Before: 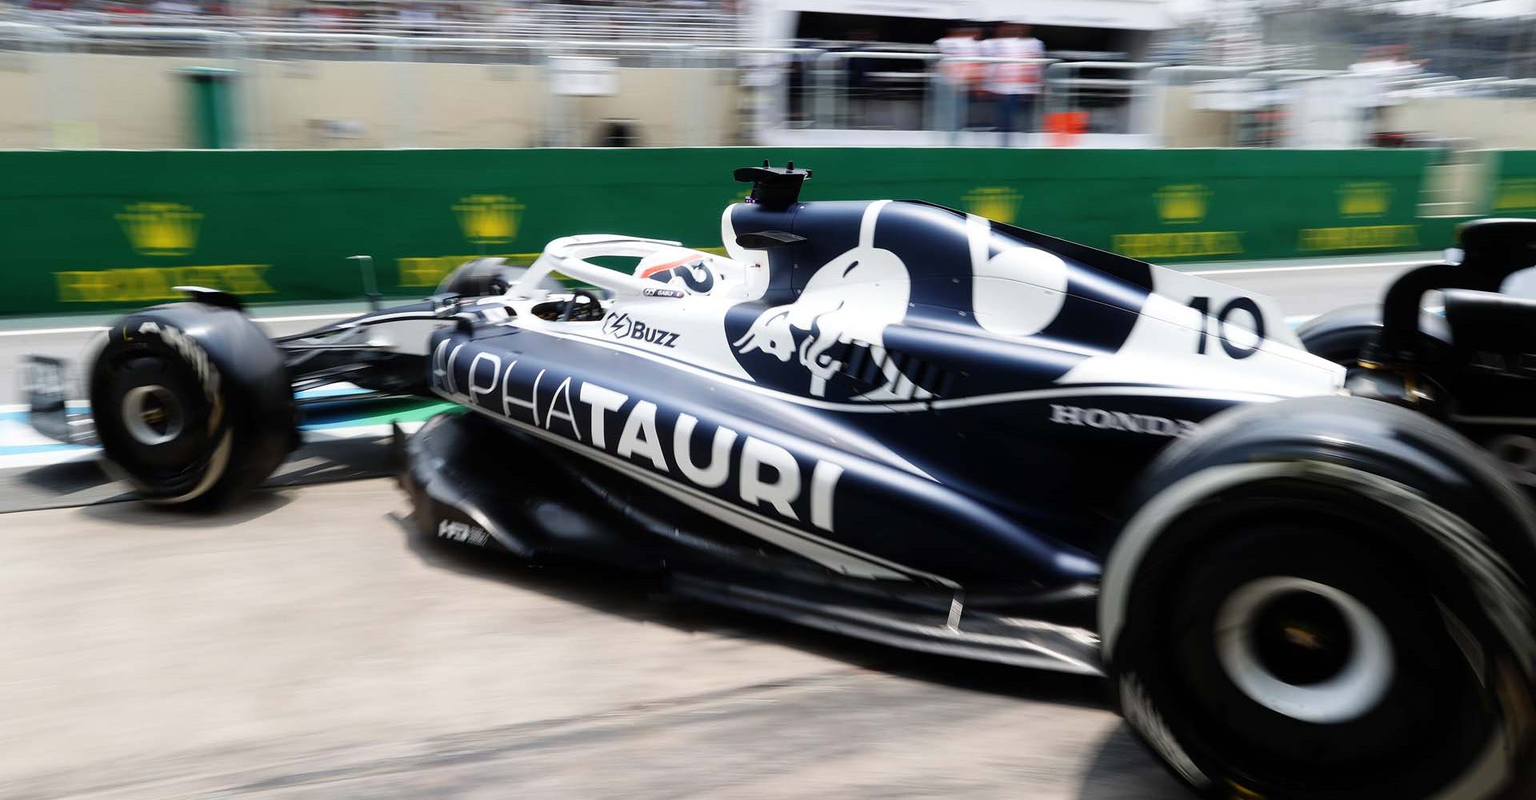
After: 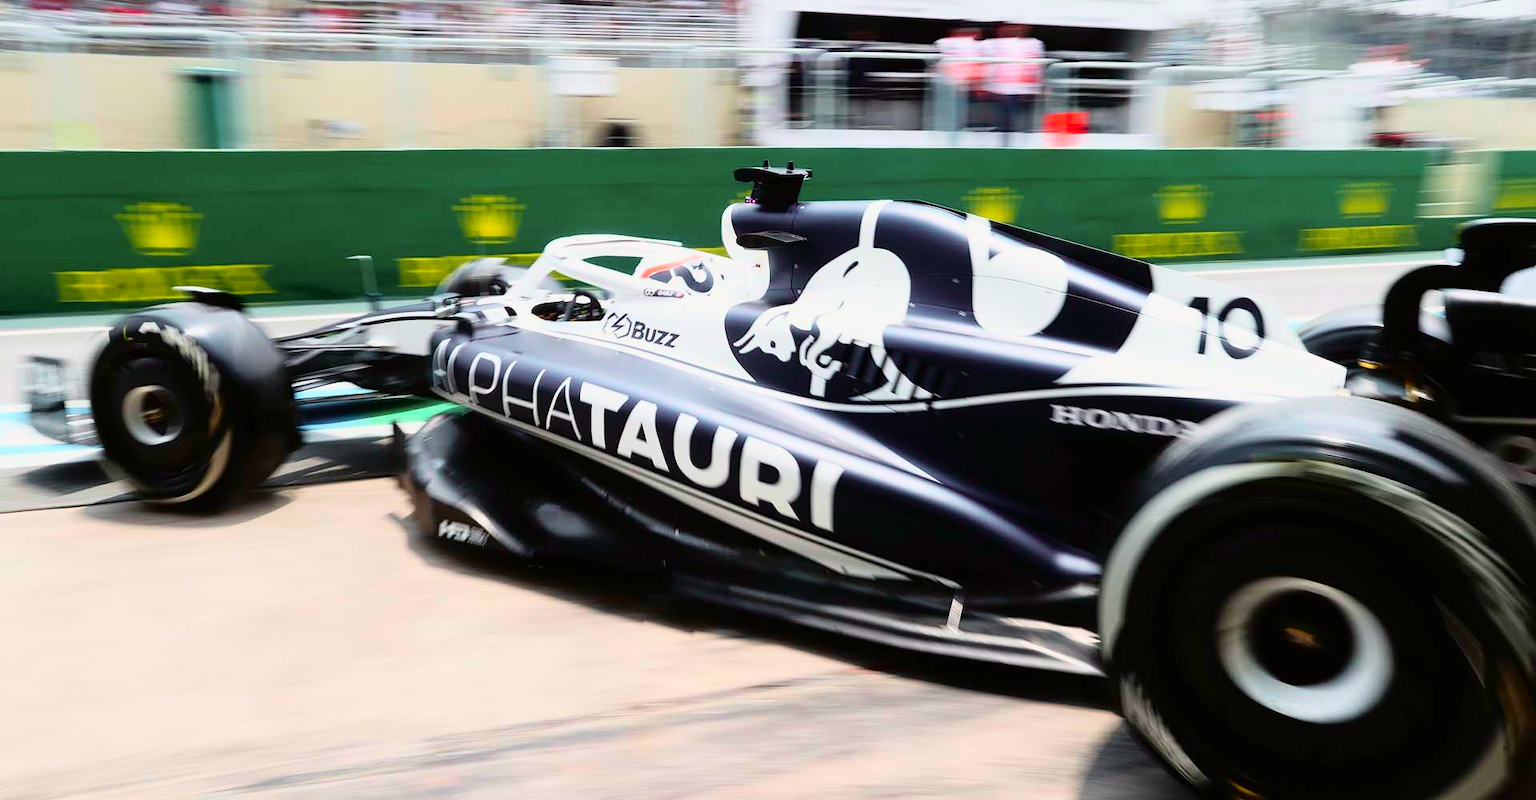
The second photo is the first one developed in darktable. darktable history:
tone curve: curves: ch0 [(0, 0.005) (0.103, 0.097) (0.18, 0.22) (0.378, 0.482) (0.504, 0.631) (0.663, 0.801) (0.834, 0.914) (1, 0.971)]; ch1 [(0, 0) (0.172, 0.123) (0.324, 0.253) (0.396, 0.388) (0.478, 0.461) (0.499, 0.498) (0.545, 0.587) (0.604, 0.692) (0.704, 0.818) (1, 1)]; ch2 [(0, 0) (0.411, 0.424) (0.496, 0.5) (0.521, 0.537) (0.555, 0.585) (0.628, 0.703) (1, 1)], color space Lab, independent channels, preserve colors none
sharpen: radius 2.934, amount 0.857, threshold 47.116
